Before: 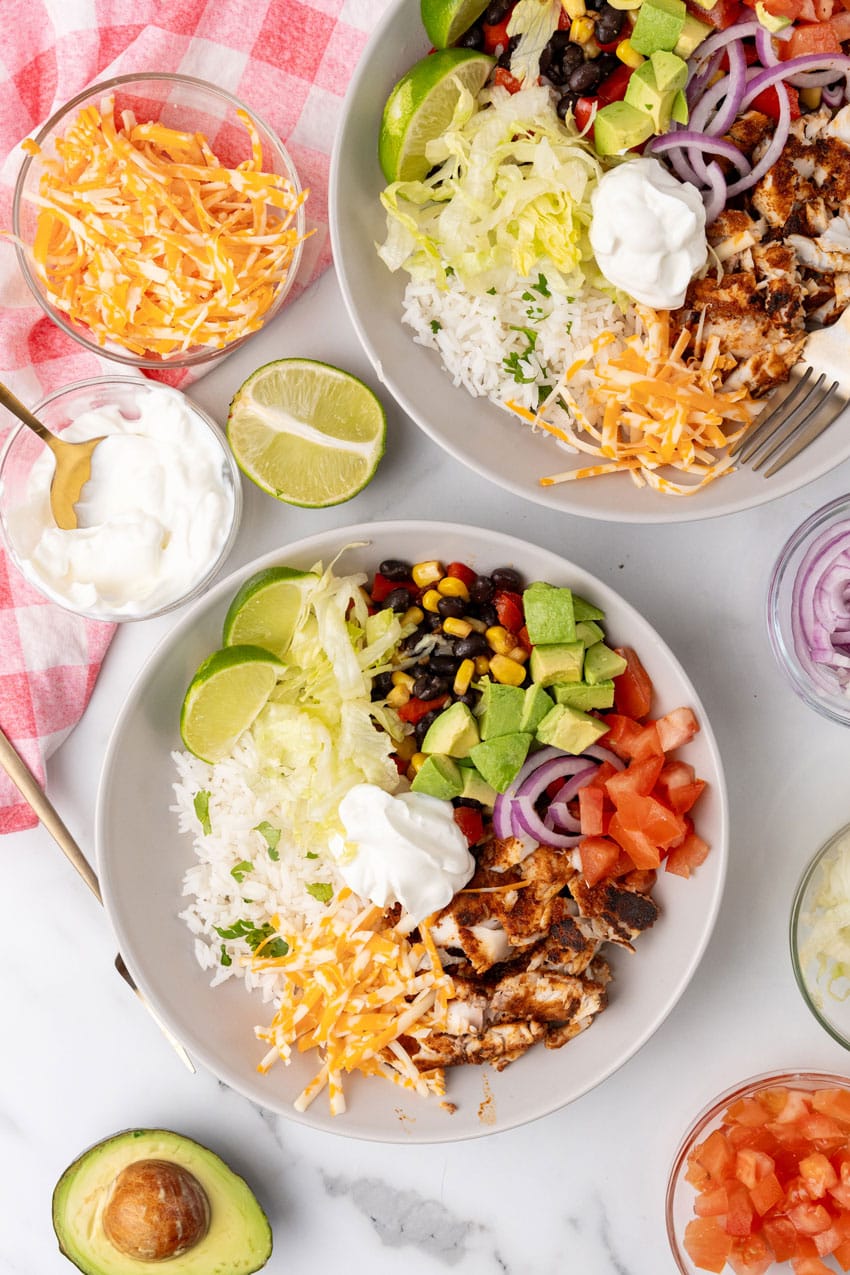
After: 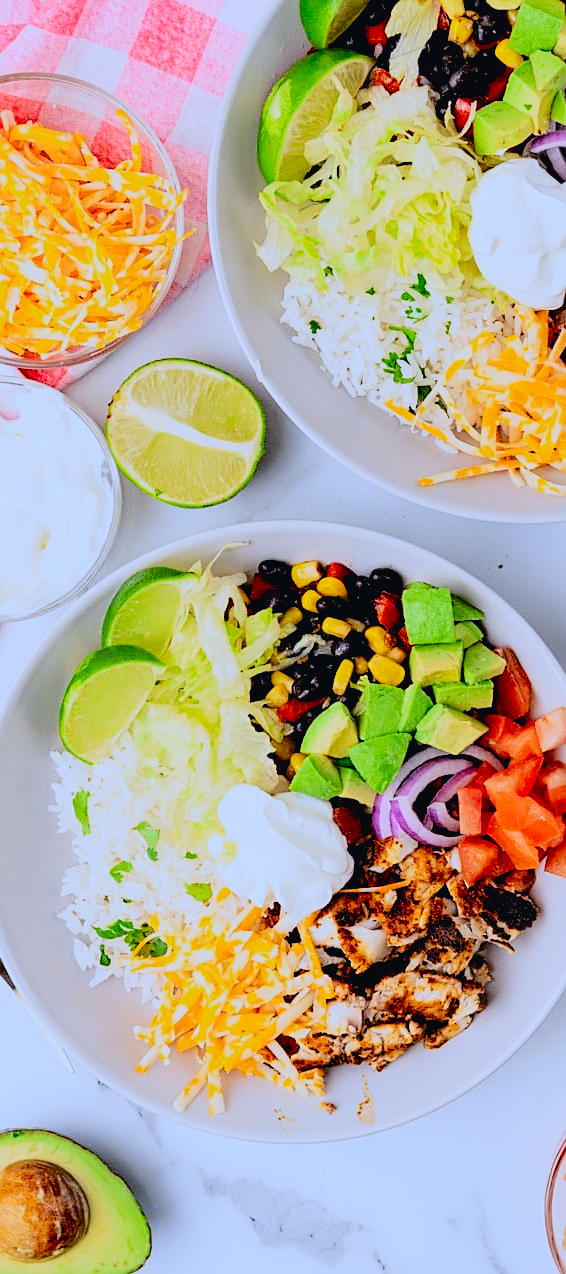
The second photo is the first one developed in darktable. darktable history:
sharpen: on, module defaults
shadows and highlights: radius 121.13, shadows 21.4, white point adjustment -9.72, highlights -14.39, soften with gaussian
contrast brightness saturation: contrast 0.32, brightness -0.08, saturation 0.17
white balance: red 0.926, green 1.003, blue 1.133
rgb levels: levels [[0.027, 0.429, 0.996], [0, 0.5, 1], [0, 0.5, 1]]
tone curve: curves: ch0 [(0, 0.026) (0.175, 0.178) (0.463, 0.502) (0.796, 0.764) (1, 0.961)]; ch1 [(0, 0) (0.437, 0.398) (0.469, 0.472) (0.505, 0.504) (0.553, 0.552) (1, 1)]; ch2 [(0, 0) (0.505, 0.495) (0.579, 0.579) (1, 1)], color space Lab, independent channels, preserve colors none
crop and rotate: left 14.385%, right 18.948%
